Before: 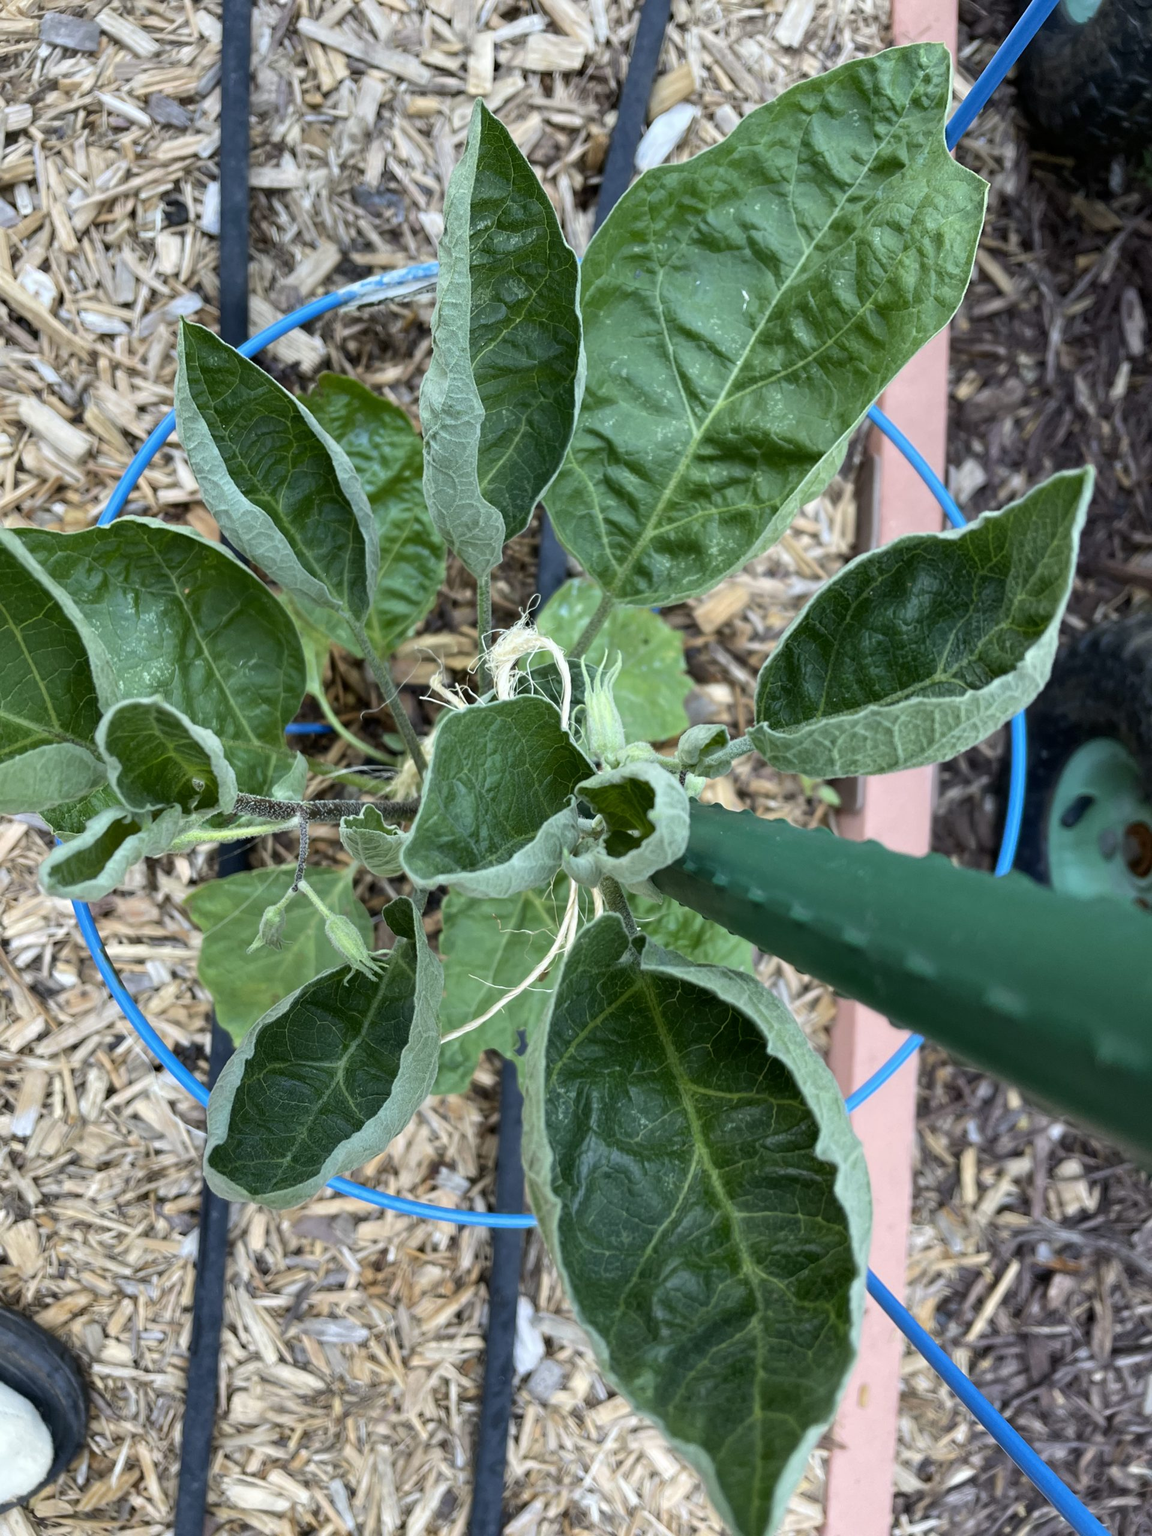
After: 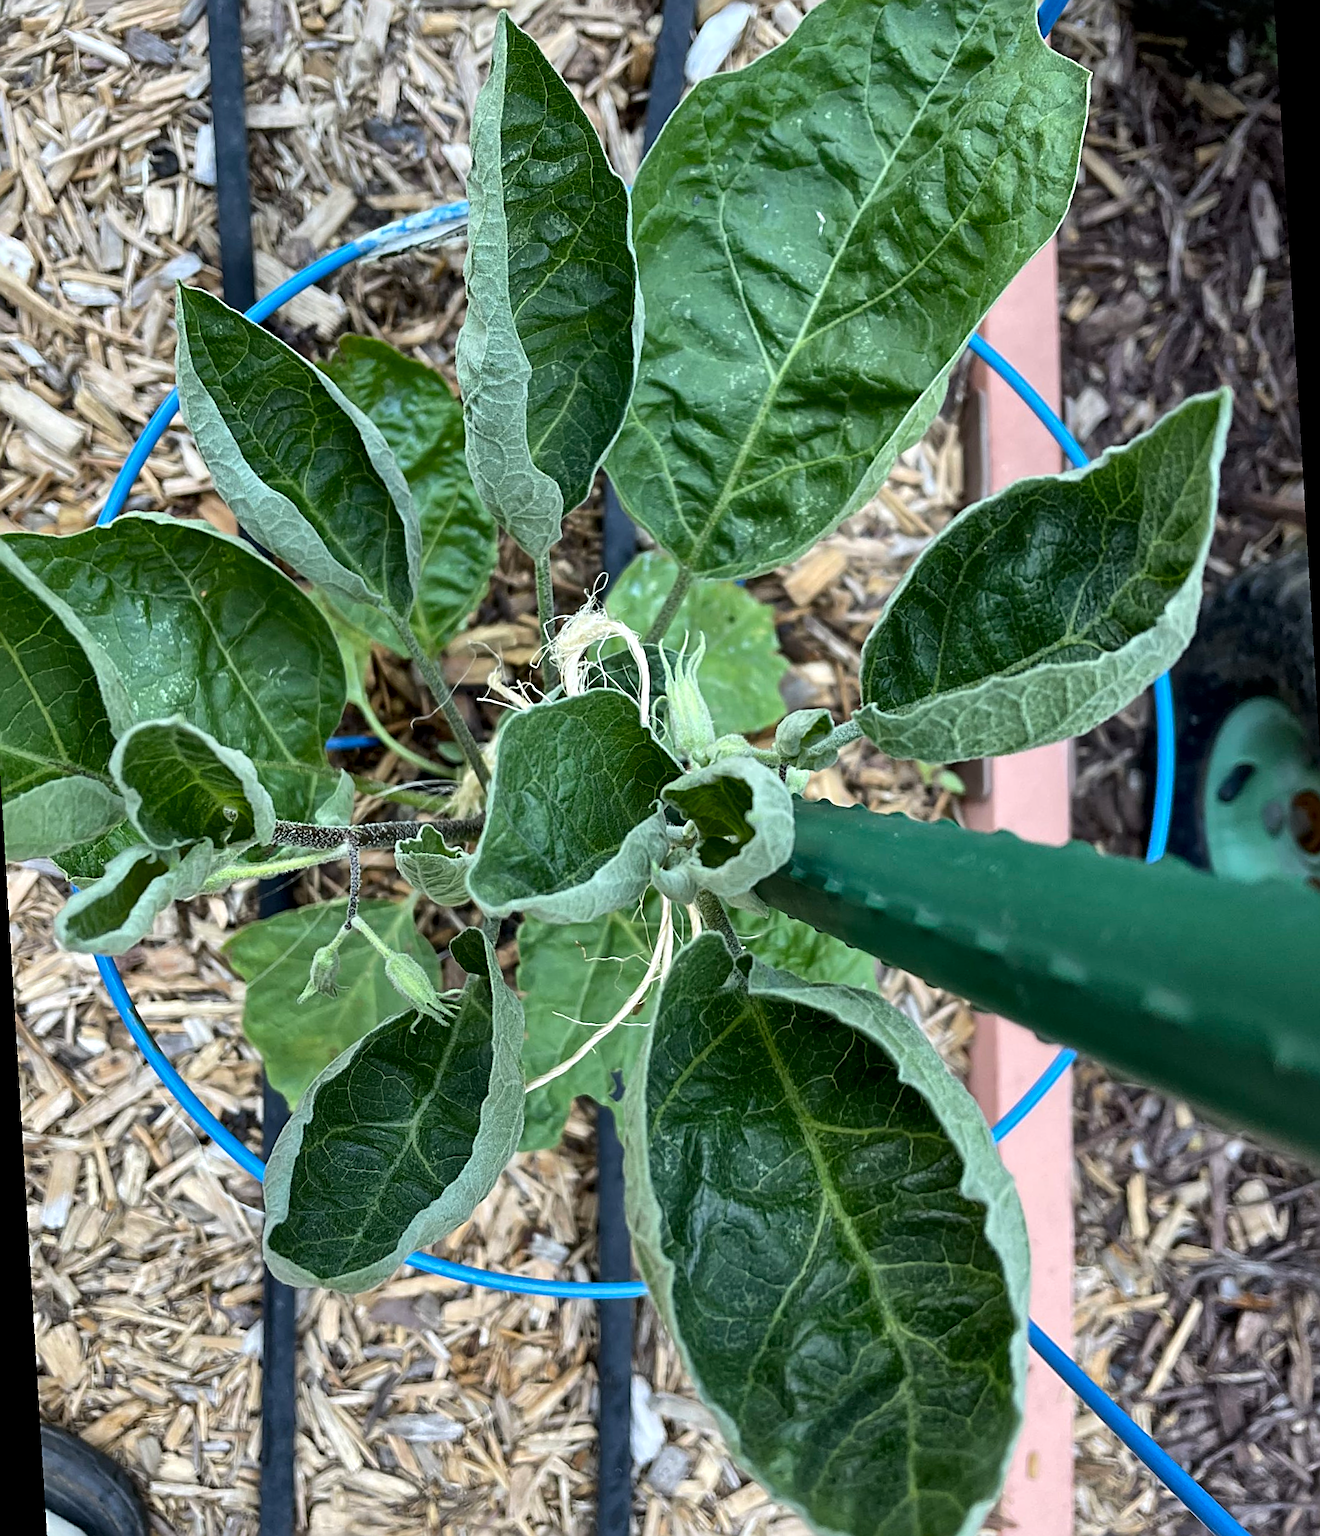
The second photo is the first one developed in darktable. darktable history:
local contrast: mode bilateral grid, contrast 20, coarseness 50, detail 148%, midtone range 0.2
rotate and perspective: rotation -3.52°, crop left 0.036, crop right 0.964, crop top 0.081, crop bottom 0.919
sharpen: radius 2.543, amount 0.636
